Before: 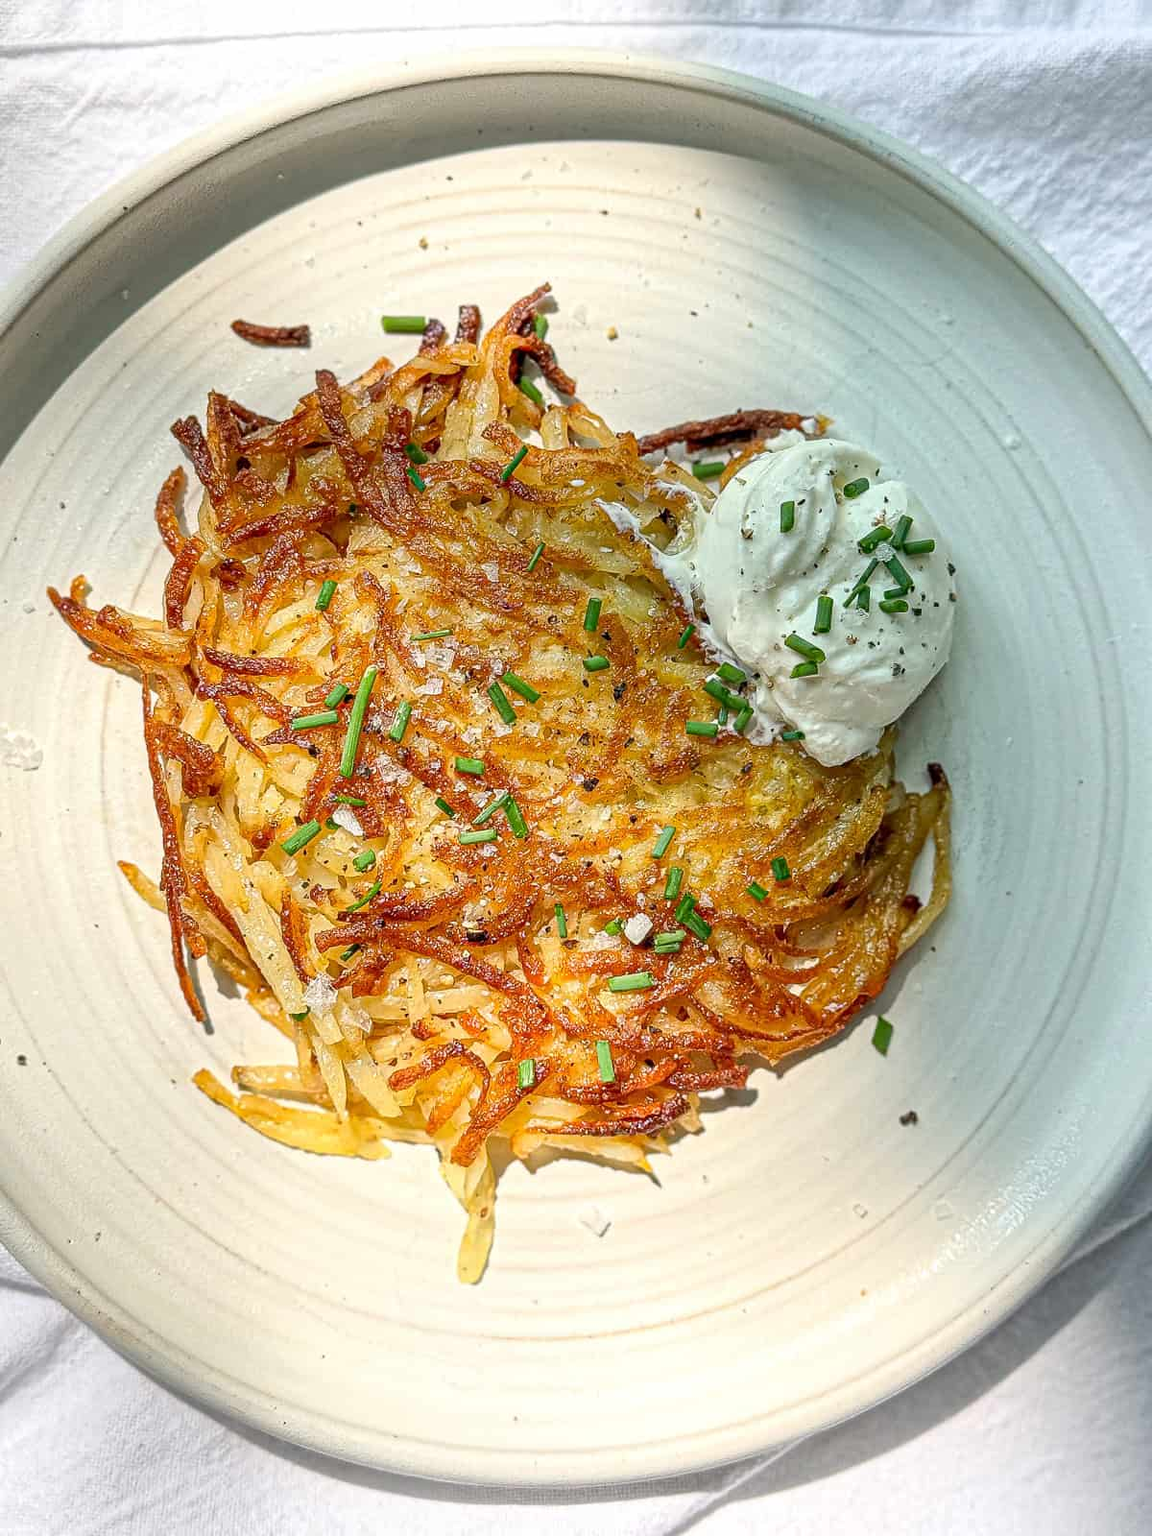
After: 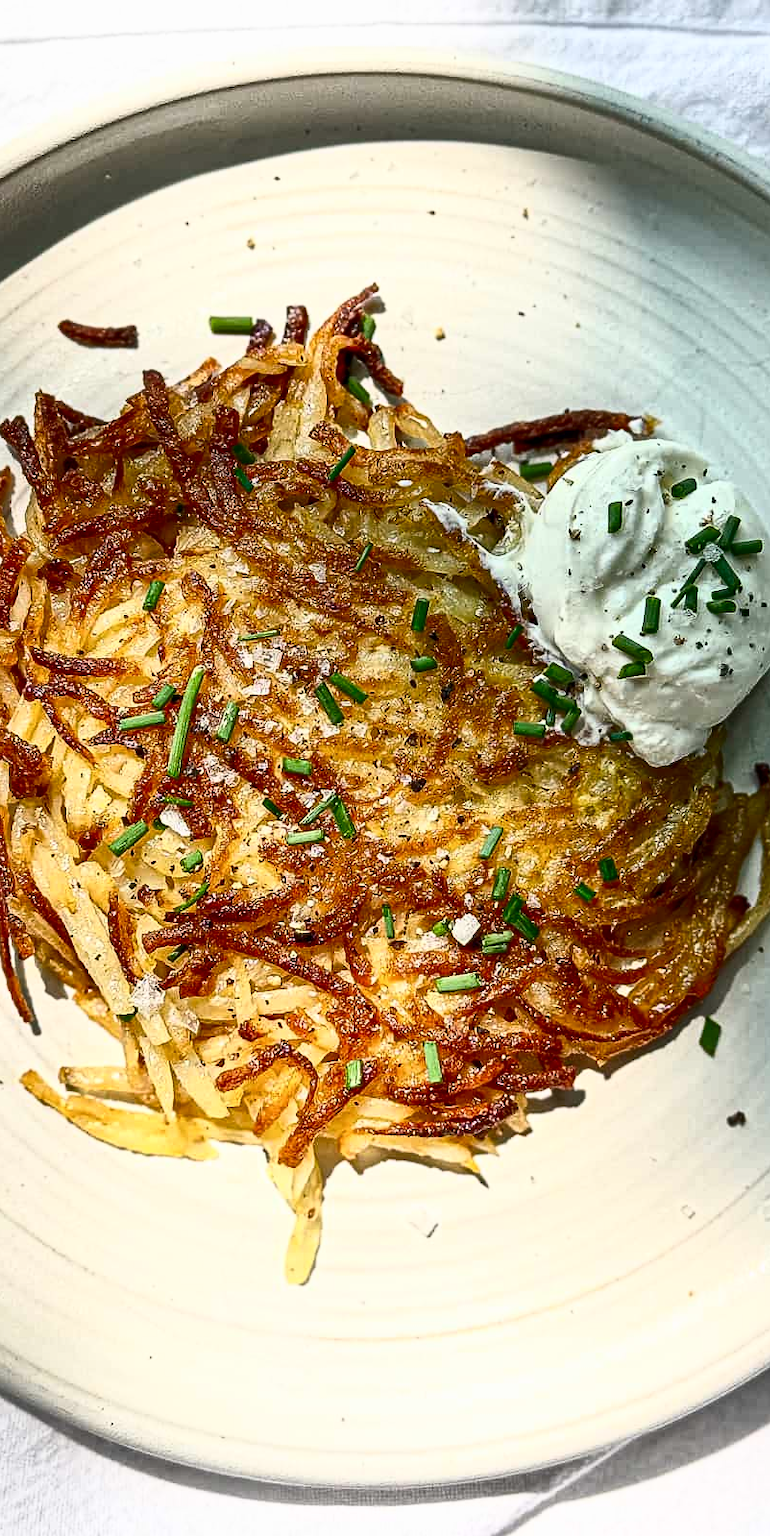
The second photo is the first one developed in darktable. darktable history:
crop and rotate: left 15.056%, right 18.097%
exposure: black level correction 0.001, exposure -0.122 EV, compensate exposure bias true, compensate highlight preservation false
tone curve: curves: ch0 [(0, 0) (0.56, 0.467) (0.846, 0.934) (1, 1)], color space Lab, independent channels, preserve colors none
